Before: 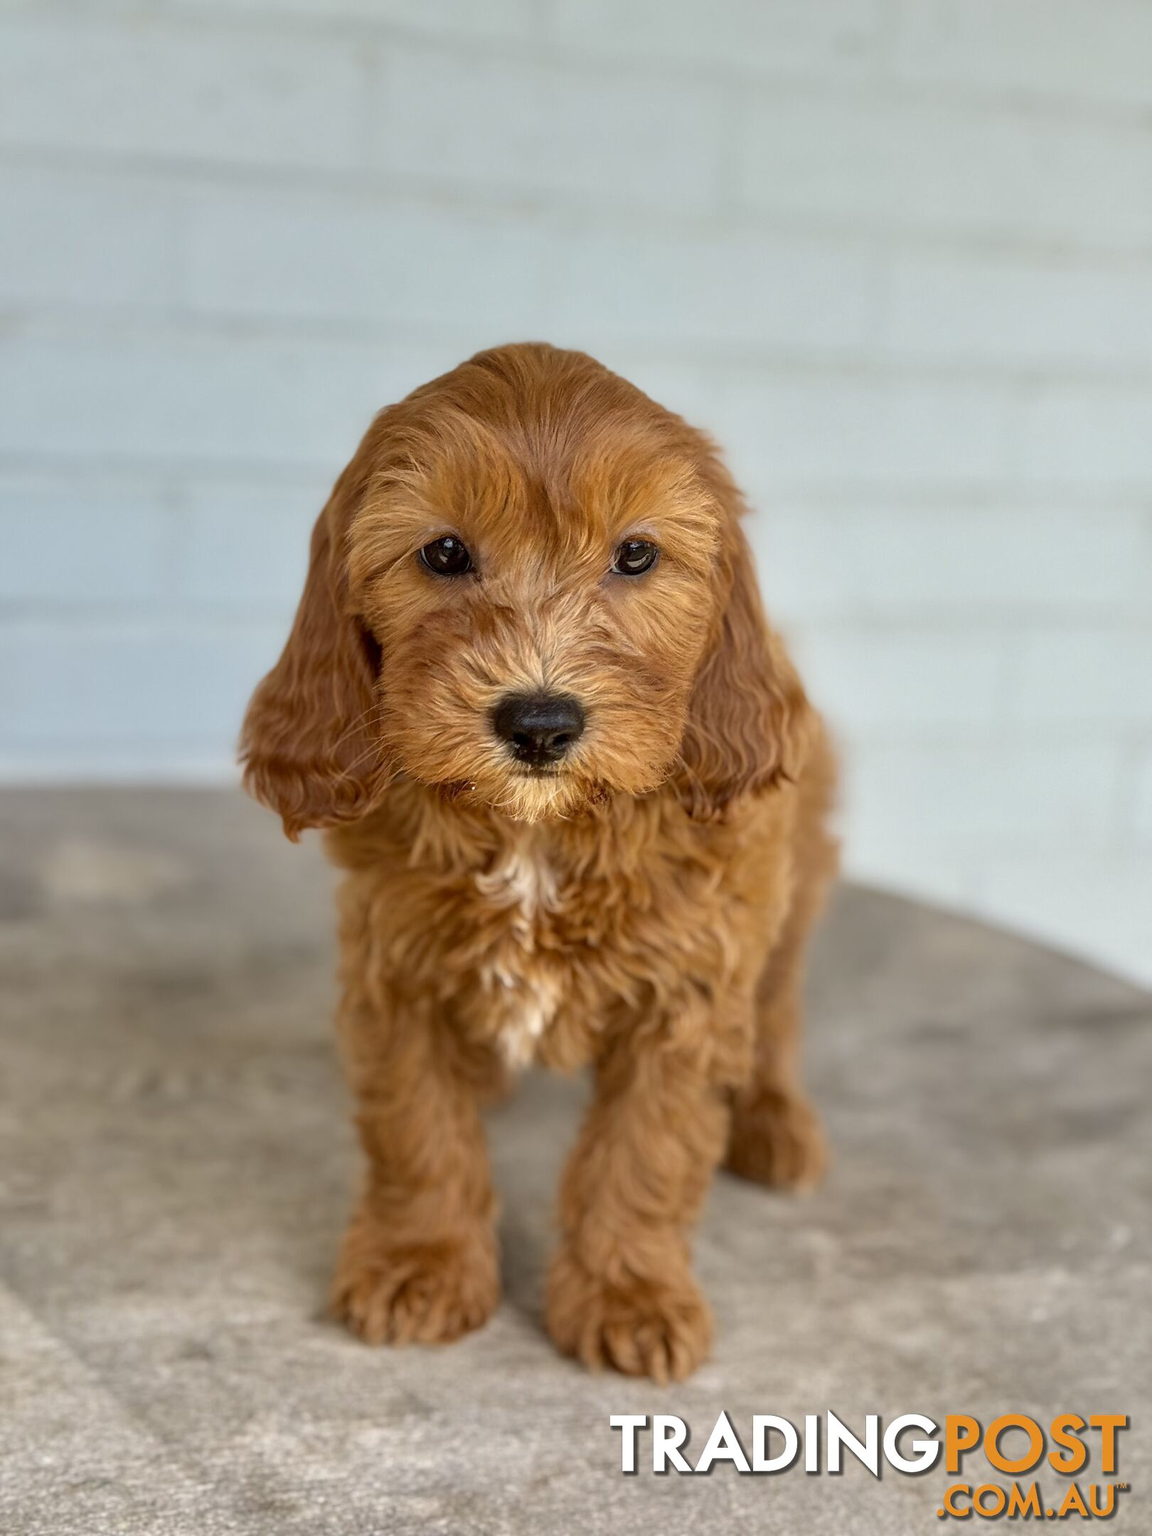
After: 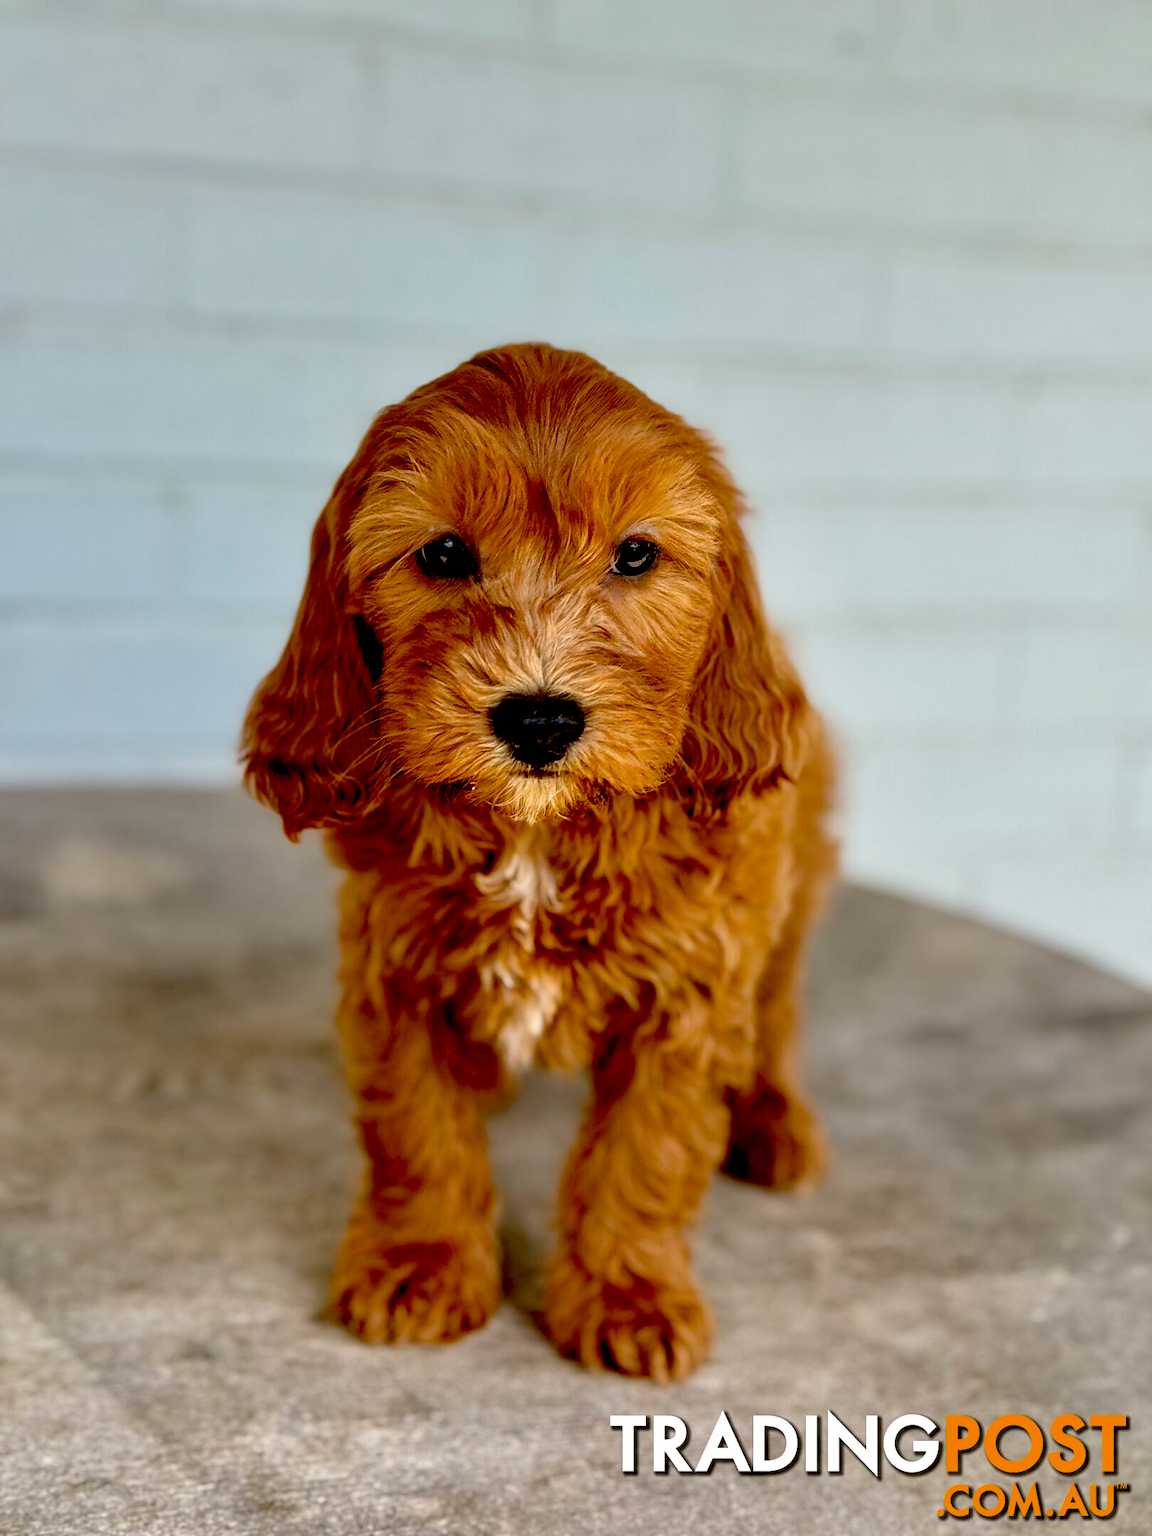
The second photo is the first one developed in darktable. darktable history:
exposure: black level correction 0.057, compensate highlight preservation false
